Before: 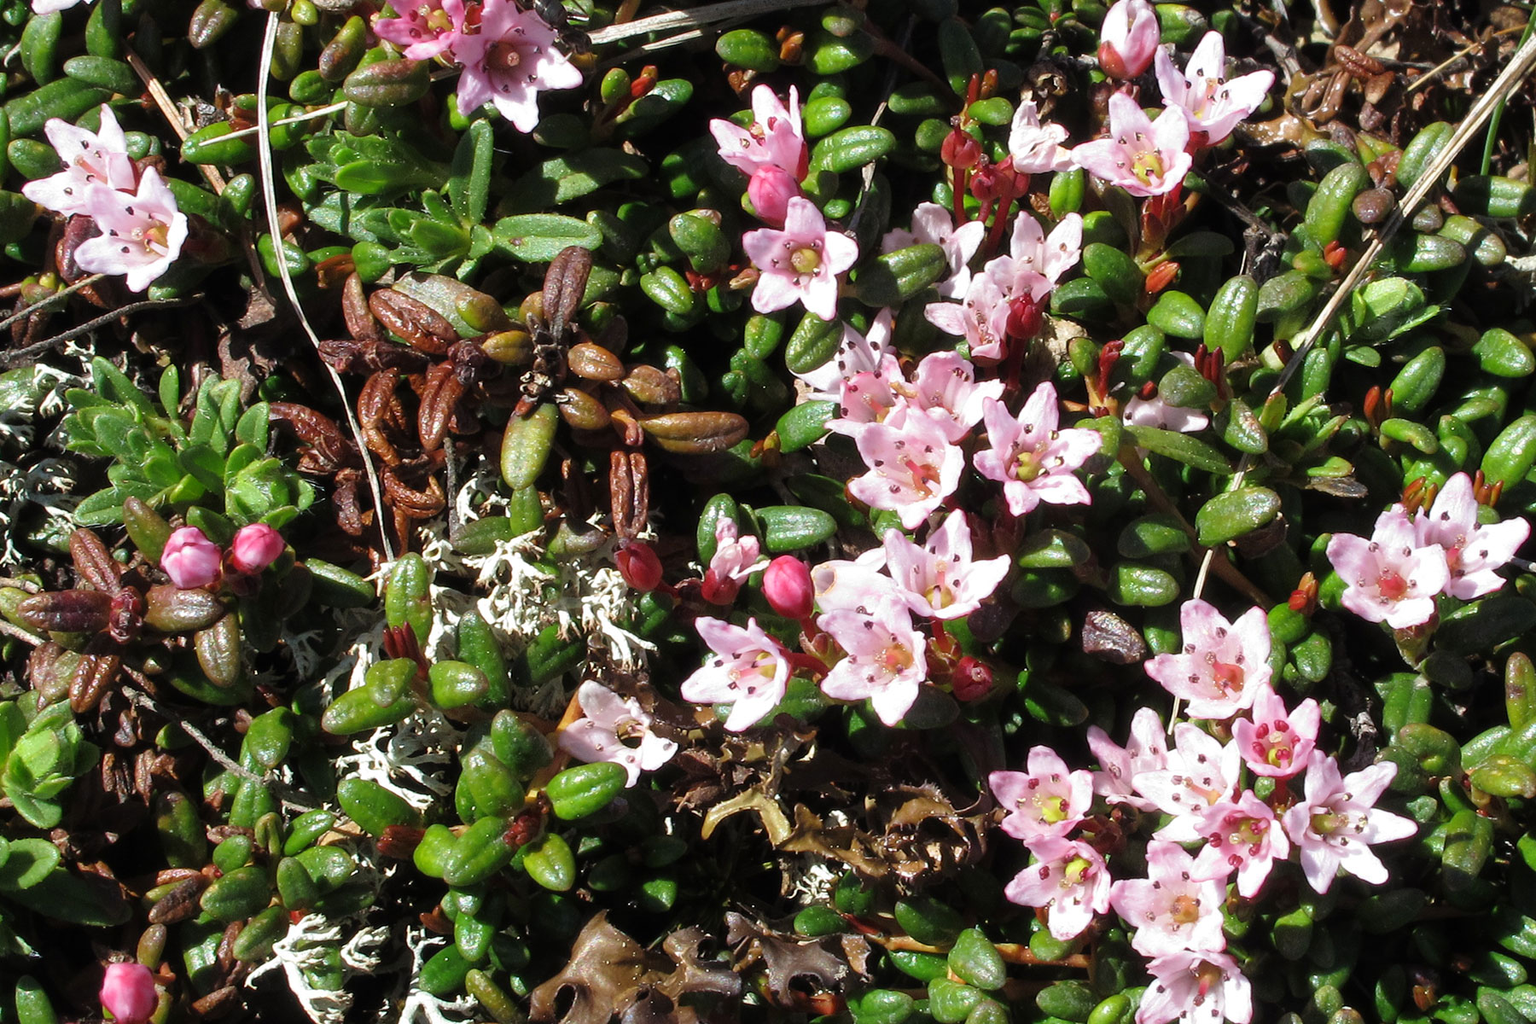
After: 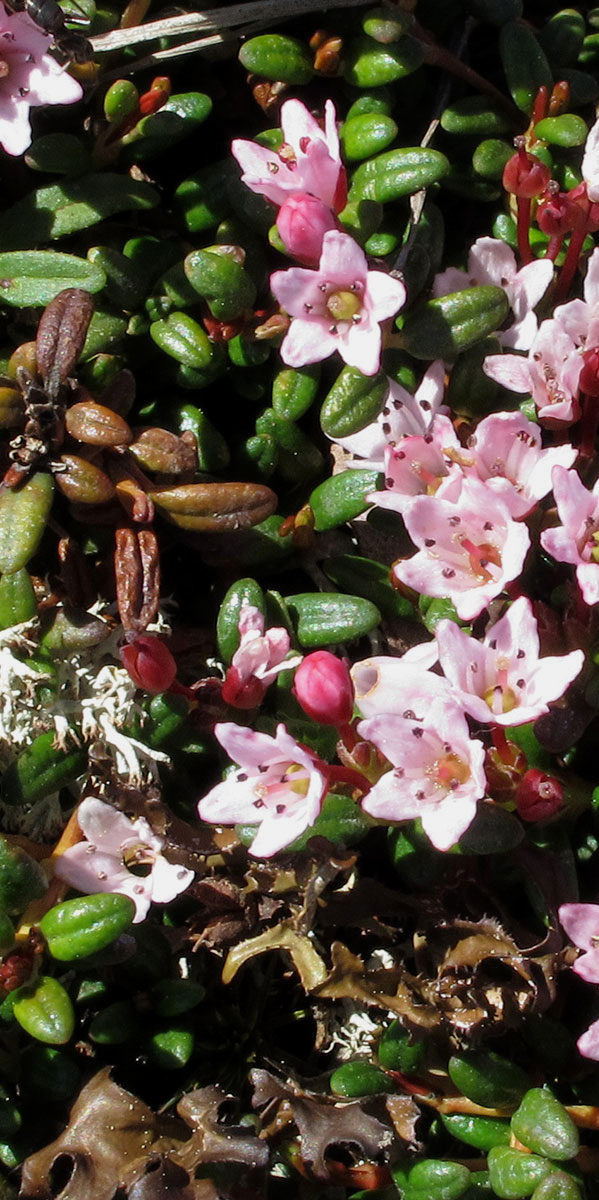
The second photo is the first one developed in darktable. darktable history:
crop: left 33.36%, right 33.36%
exposure: black level correction 0.001, exposure -0.2 EV, compensate highlight preservation false
